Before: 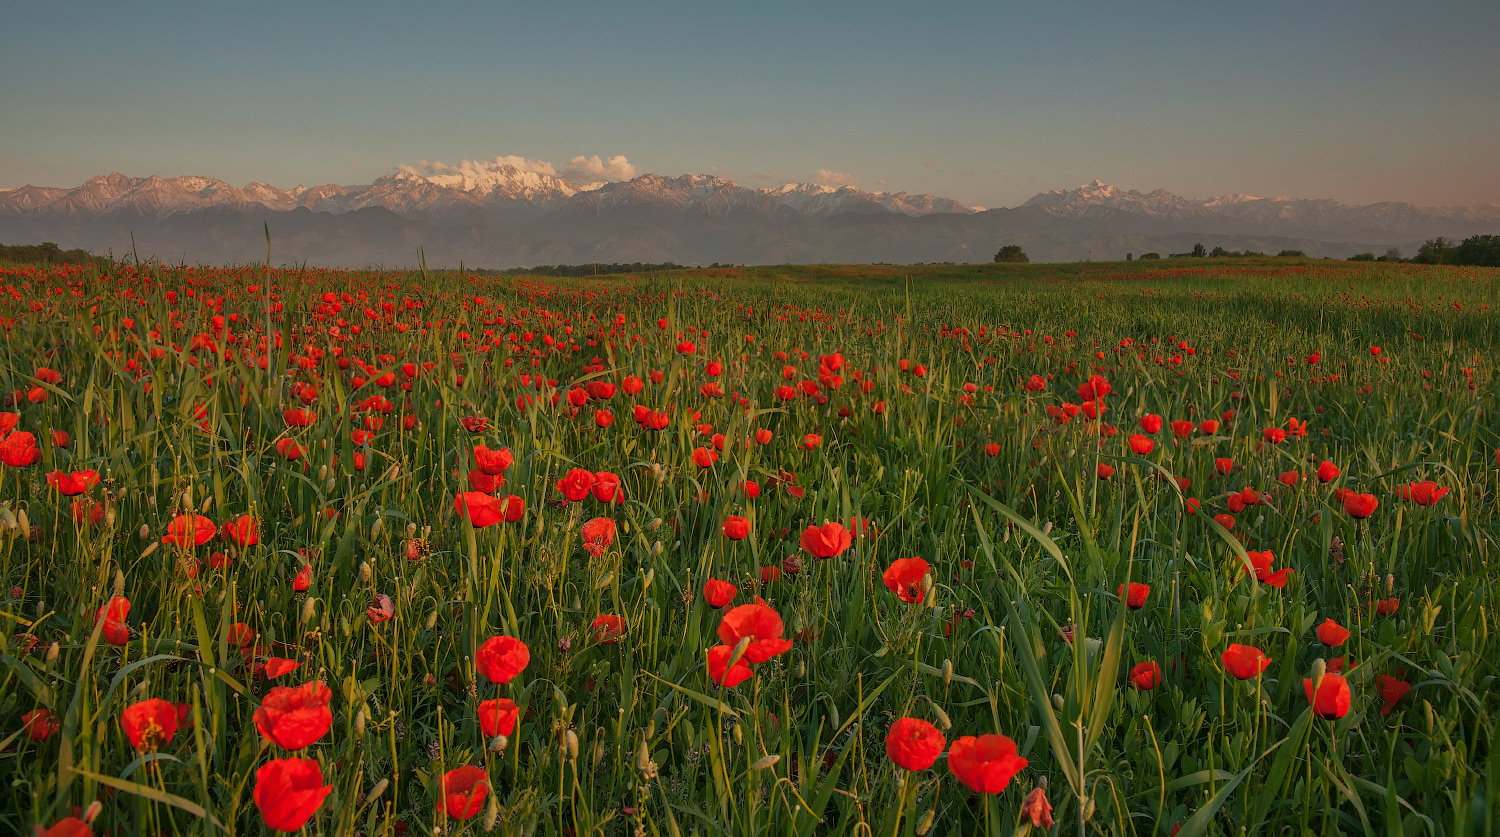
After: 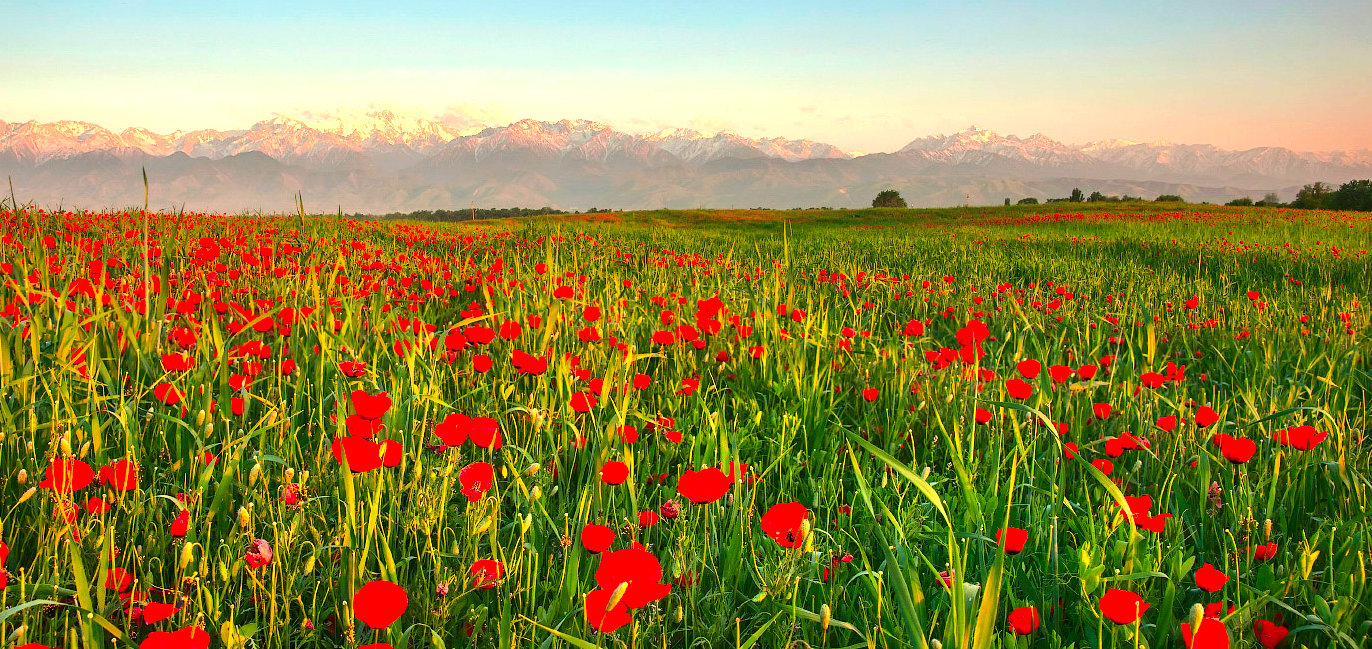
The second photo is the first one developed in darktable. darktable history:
color contrast: green-magenta contrast 1.69, blue-yellow contrast 1.49
crop: left 8.155%, top 6.611%, bottom 15.385%
tone equalizer: -8 EV -0.75 EV, -7 EV -0.7 EV, -6 EV -0.6 EV, -5 EV -0.4 EV, -3 EV 0.4 EV, -2 EV 0.6 EV, -1 EV 0.7 EV, +0 EV 0.75 EV, edges refinement/feathering 500, mask exposure compensation -1.57 EV, preserve details no
exposure: exposure 1.223 EV, compensate highlight preservation false
